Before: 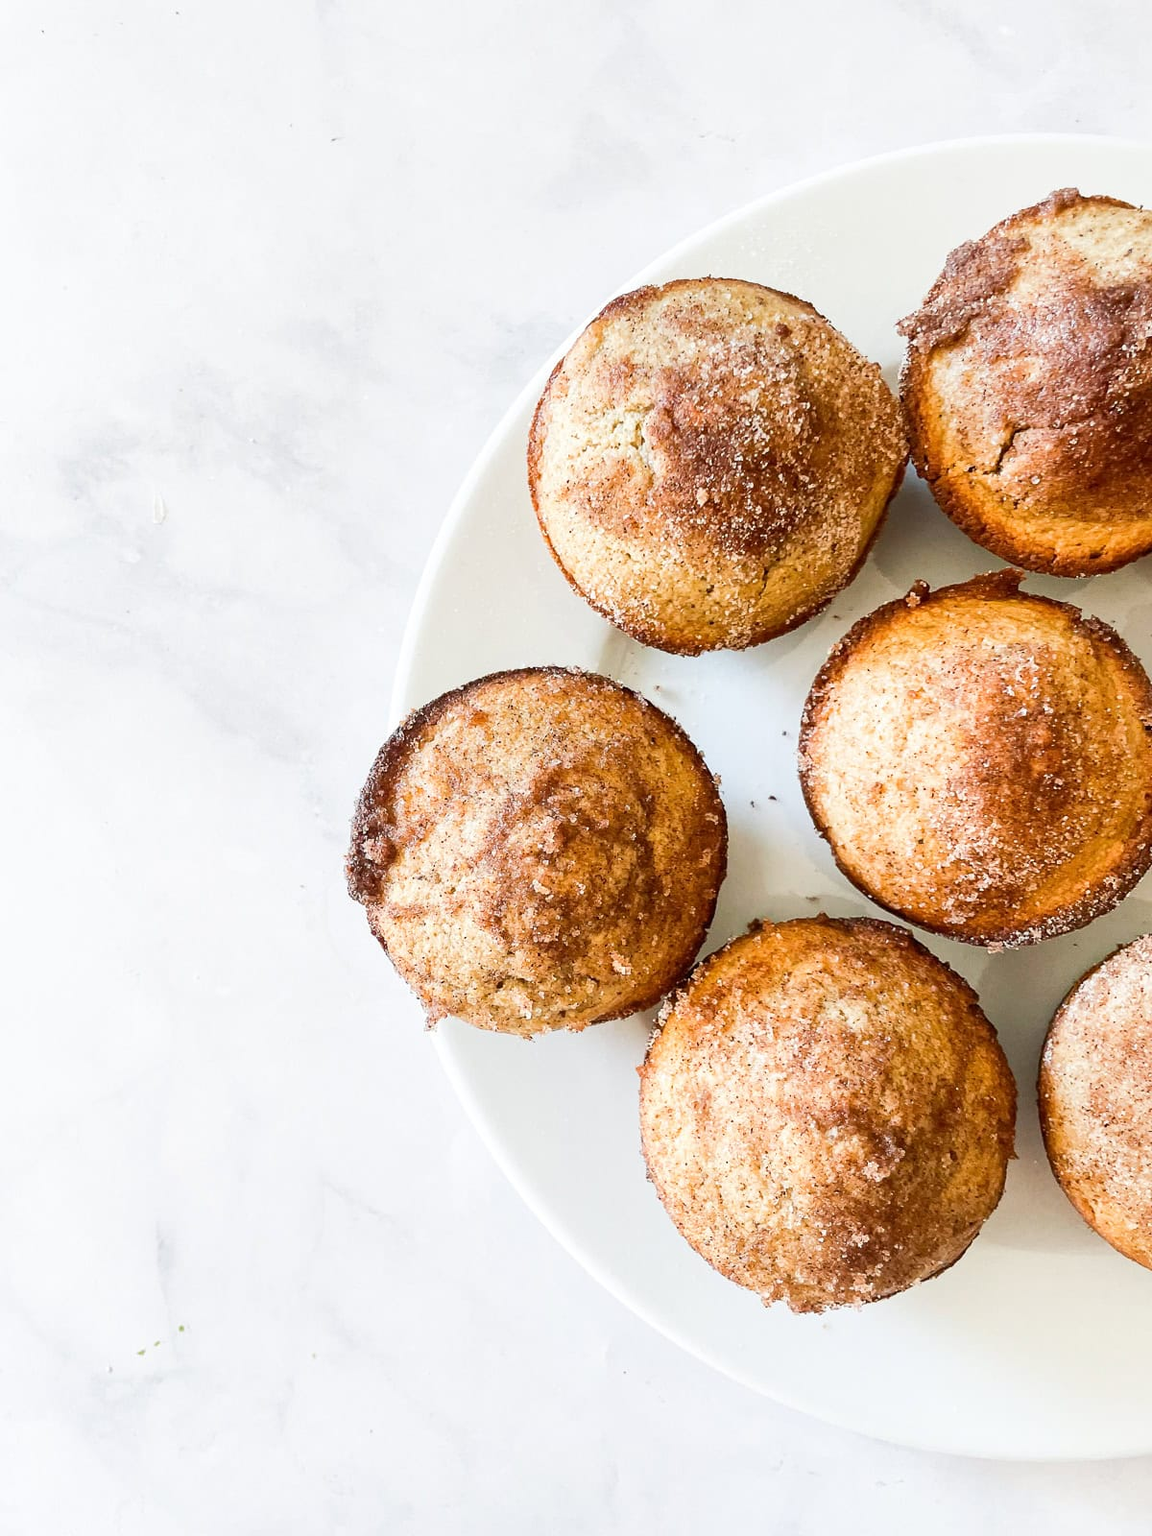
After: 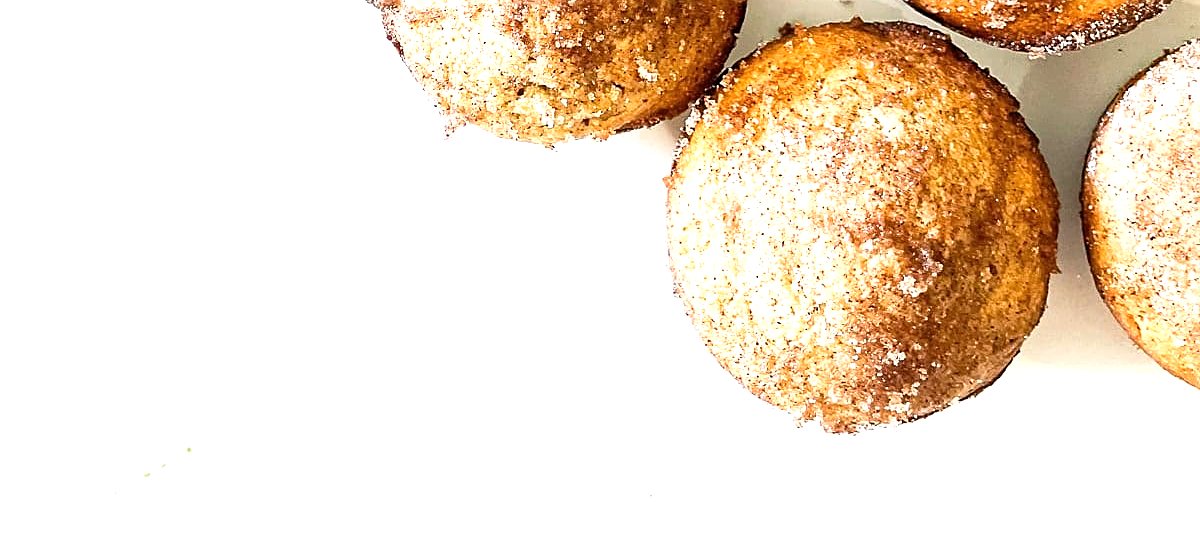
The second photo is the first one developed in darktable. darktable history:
crop and rotate: top 58.496%, bottom 7.033%
sharpen: on, module defaults
tone equalizer: -8 EV -0.775 EV, -7 EV -0.686 EV, -6 EV -0.628 EV, -5 EV -0.383 EV, -3 EV 0.367 EV, -2 EV 0.6 EV, -1 EV 0.682 EV, +0 EV 0.767 EV
